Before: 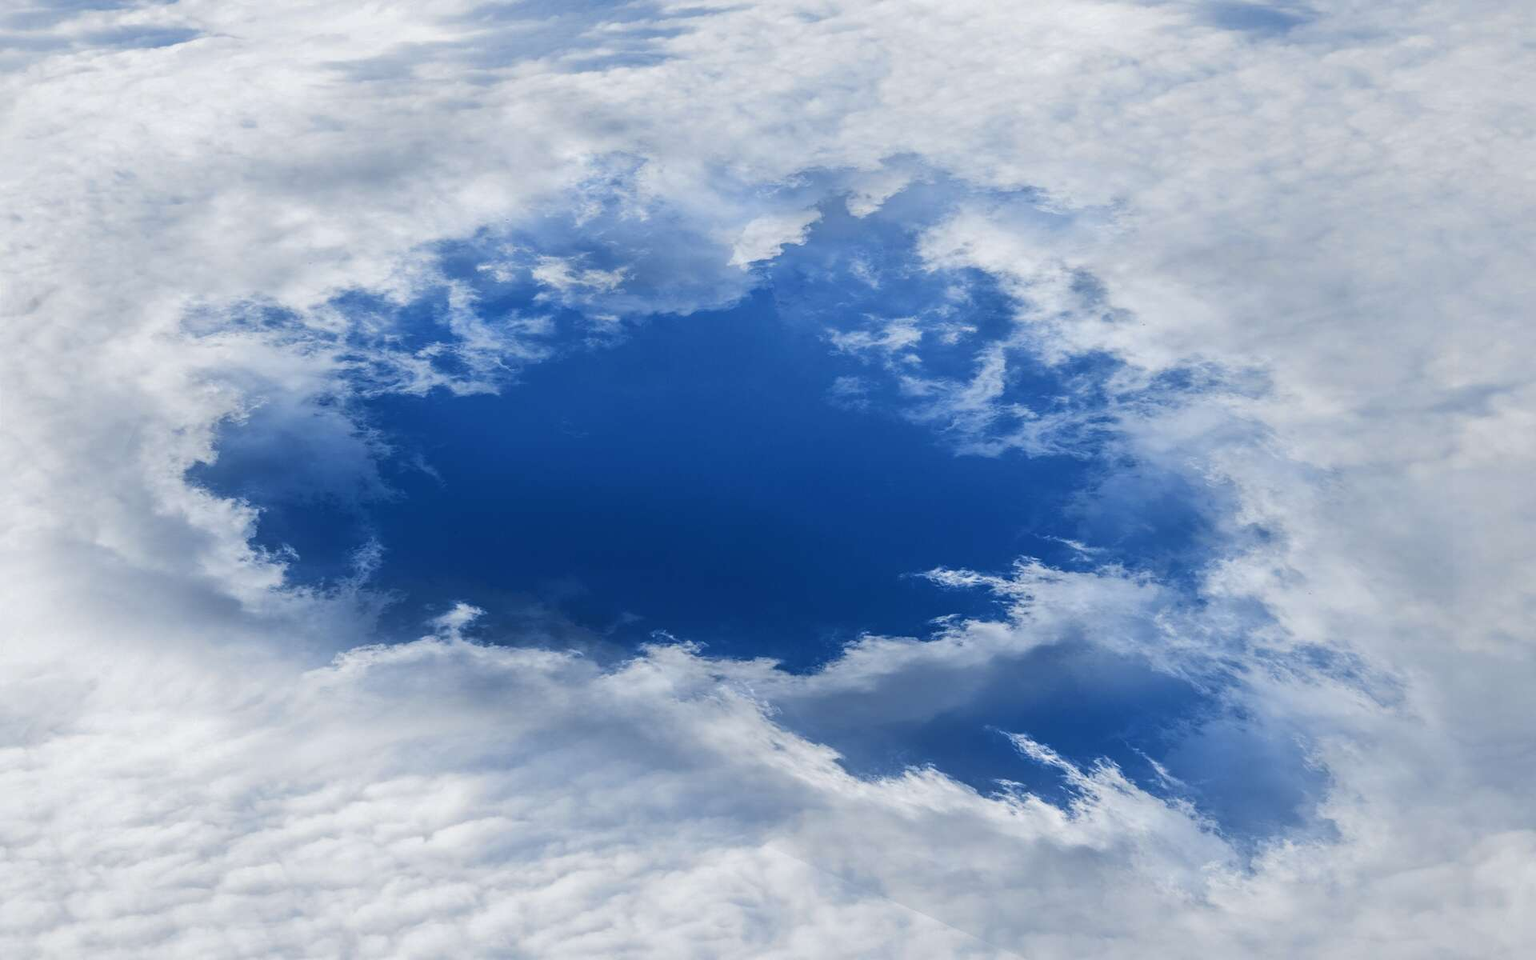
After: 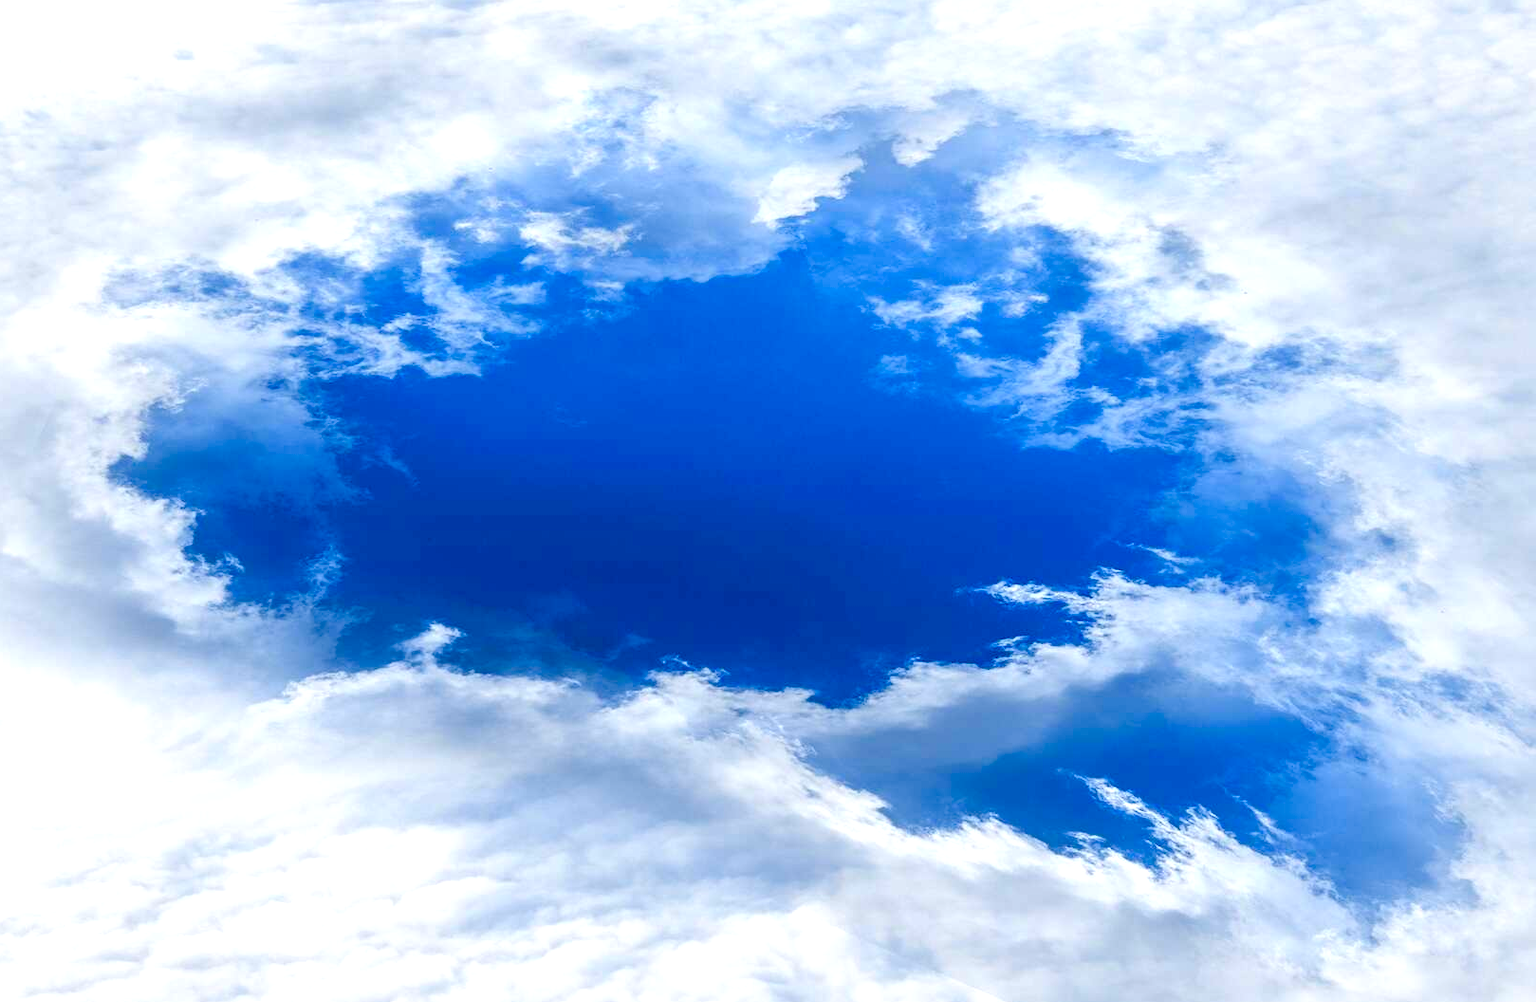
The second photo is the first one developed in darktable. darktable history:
crop: left 6.096%, top 8.095%, right 9.545%, bottom 3.792%
exposure: black level correction 0, exposure 0.696 EV, compensate highlight preservation false
color balance rgb: perceptual saturation grading › global saturation 20%, perceptual saturation grading › highlights -25.287%, perceptual saturation grading › shadows 49.949%, global vibrance 25.477%
